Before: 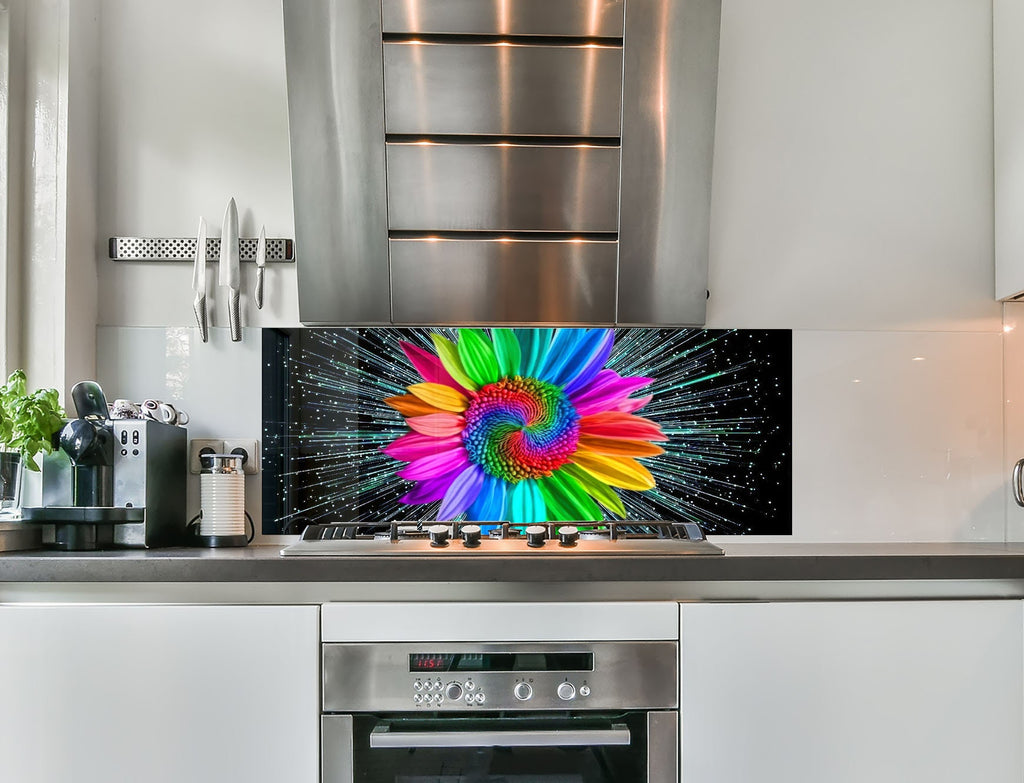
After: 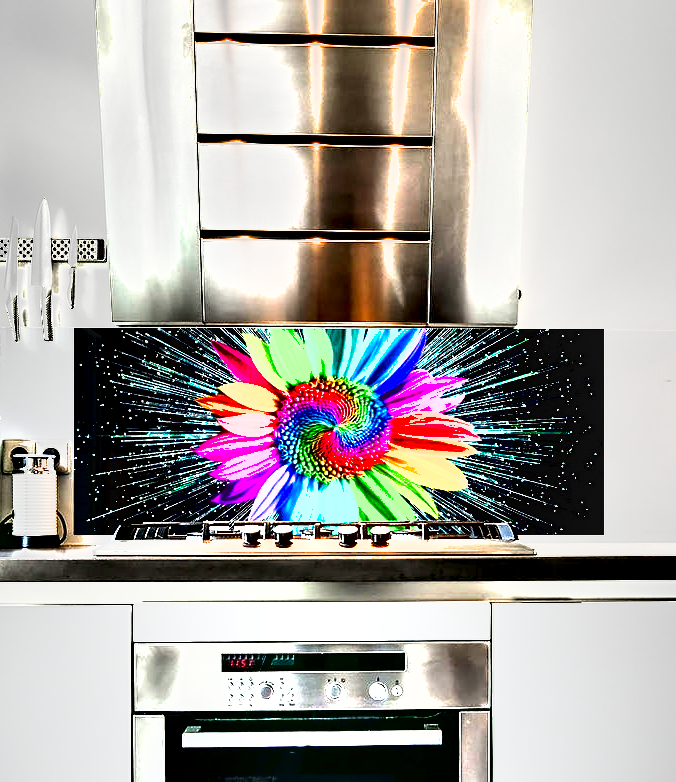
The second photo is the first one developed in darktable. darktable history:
crop and rotate: left 18.442%, right 15.508%
exposure: black level correction 0.005, exposure 2.084 EV, compensate highlight preservation false
shadows and highlights: radius 264.75, soften with gaussian
